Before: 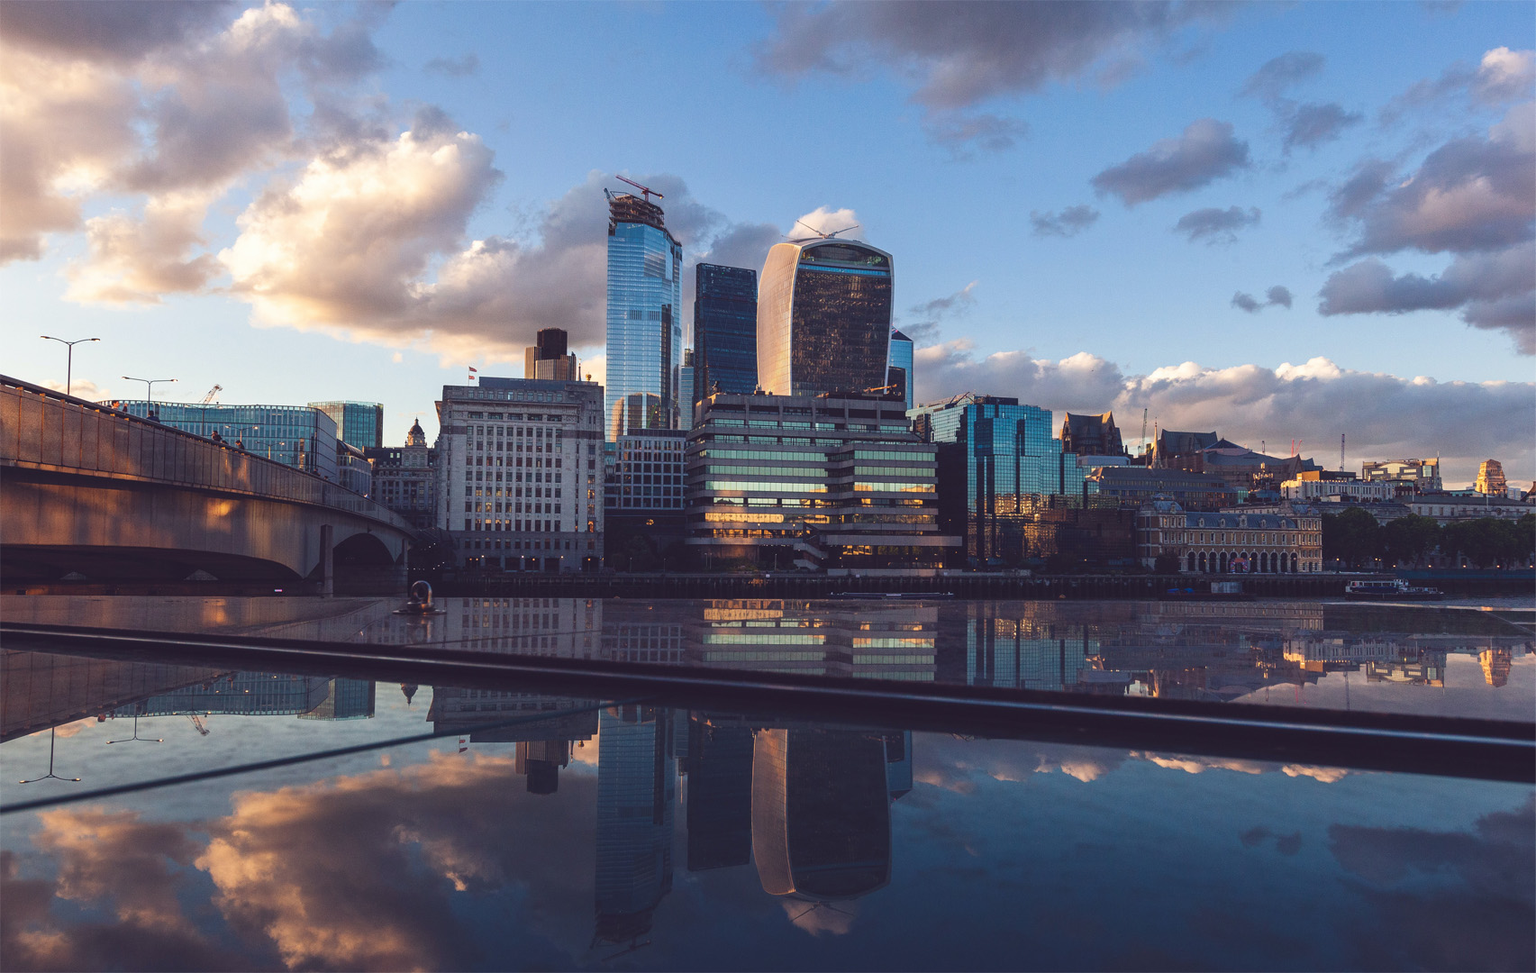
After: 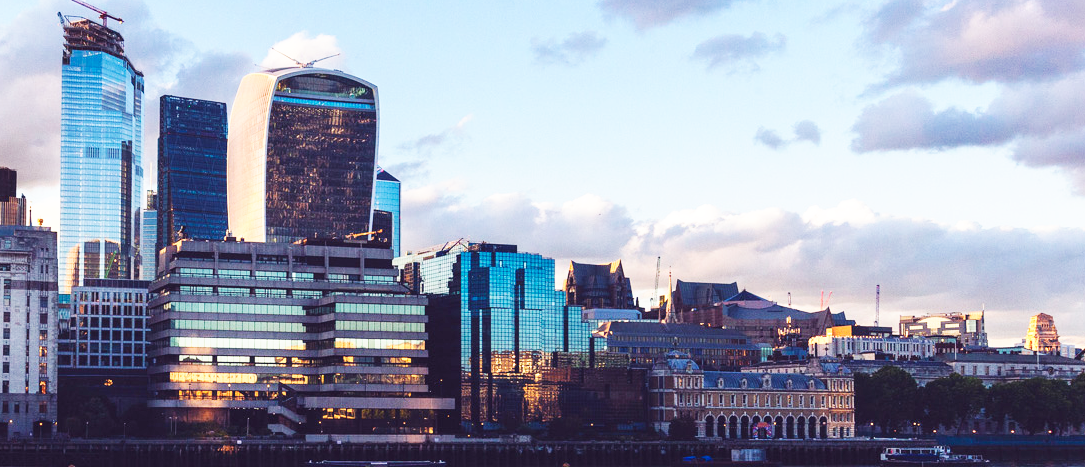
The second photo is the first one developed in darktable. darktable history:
base curve: curves: ch0 [(0, 0) (0.007, 0.004) (0.027, 0.03) (0.046, 0.07) (0.207, 0.54) (0.442, 0.872) (0.673, 0.972) (1, 1)], preserve colors none
crop: left 36.005%, top 18.293%, right 0.31%, bottom 38.444%
